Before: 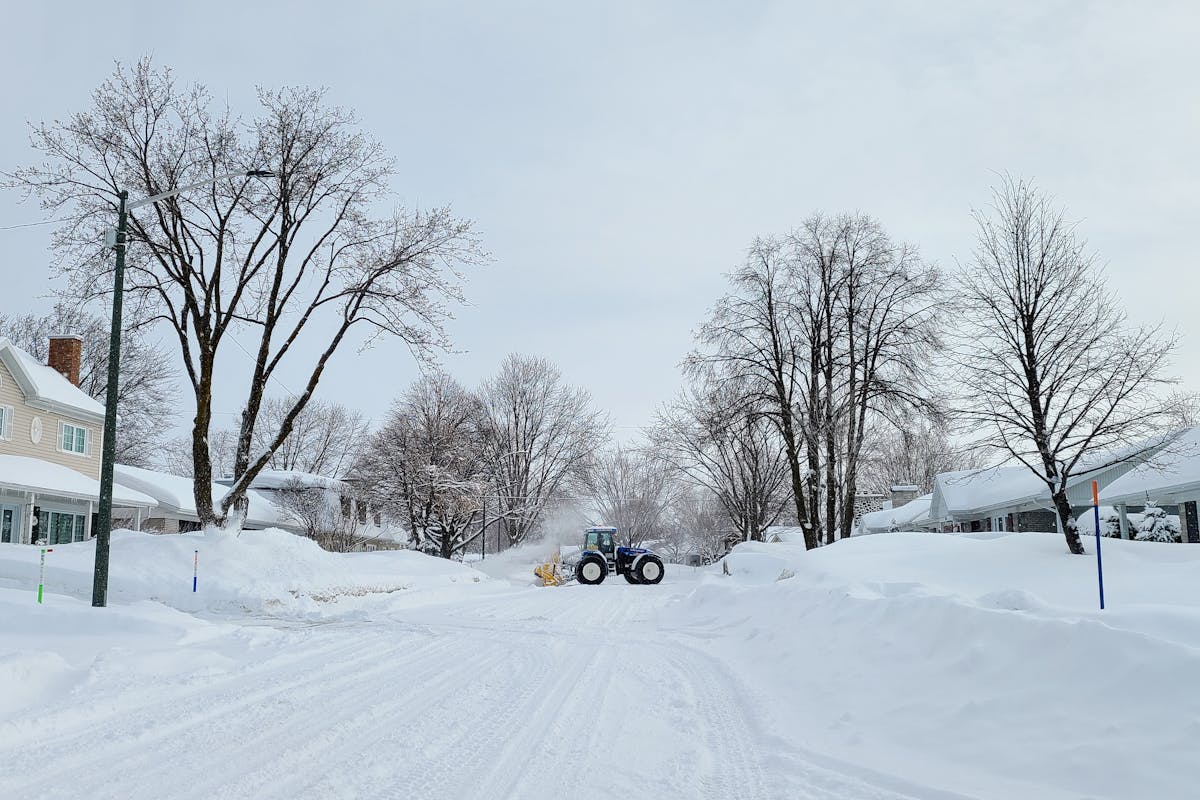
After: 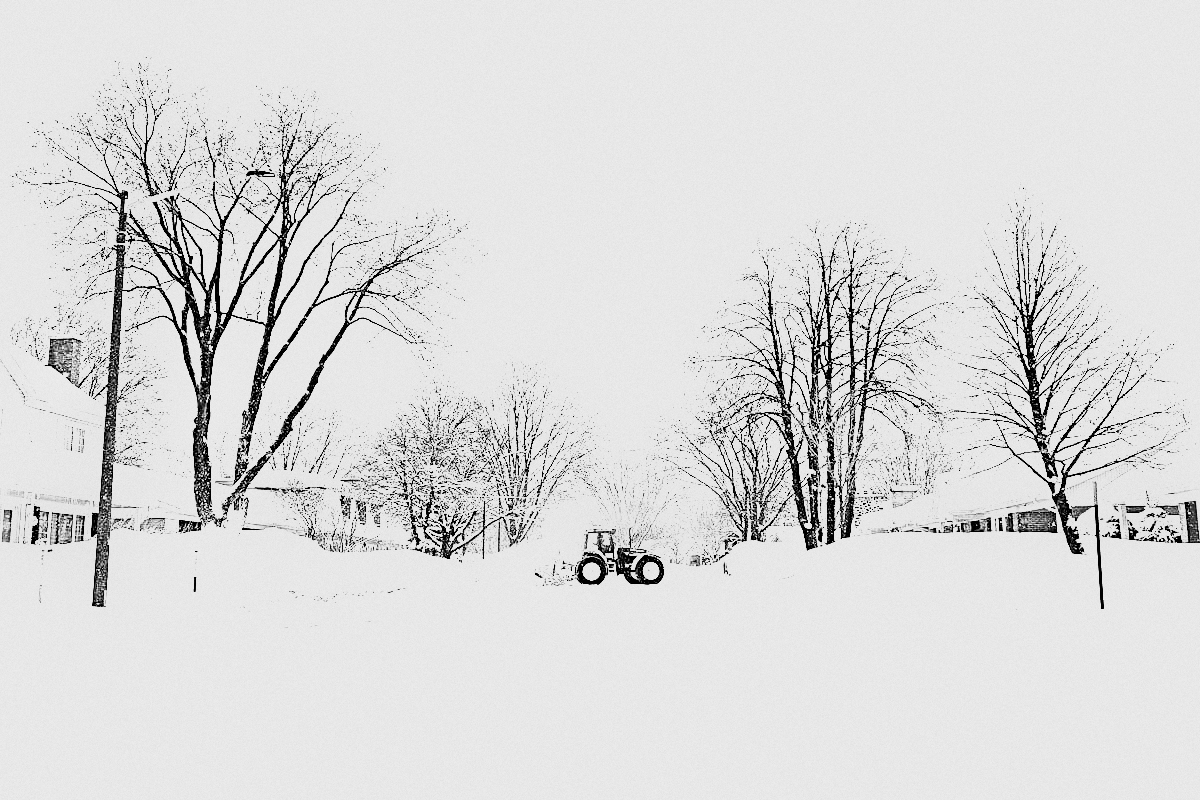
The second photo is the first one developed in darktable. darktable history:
contrast brightness saturation: contrast 0.2, brightness 0.15, saturation 0.14
grain: coarseness 0.09 ISO
exposure: black level correction 0, exposure 2.327 EV, compensate exposure bias true, compensate highlight preservation false
monochrome: a 26.22, b 42.67, size 0.8
filmic rgb: black relative exposure -12.8 EV, white relative exposure 2.8 EV, threshold 3 EV, target black luminance 0%, hardness 8.54, latitude 70.41%, contrast 1.133, shadows ↔ highlights balance -0.395%, color science v4 (2020), enable highlight reconstruction true
sharpen: radius 3.69, amount 0.928
